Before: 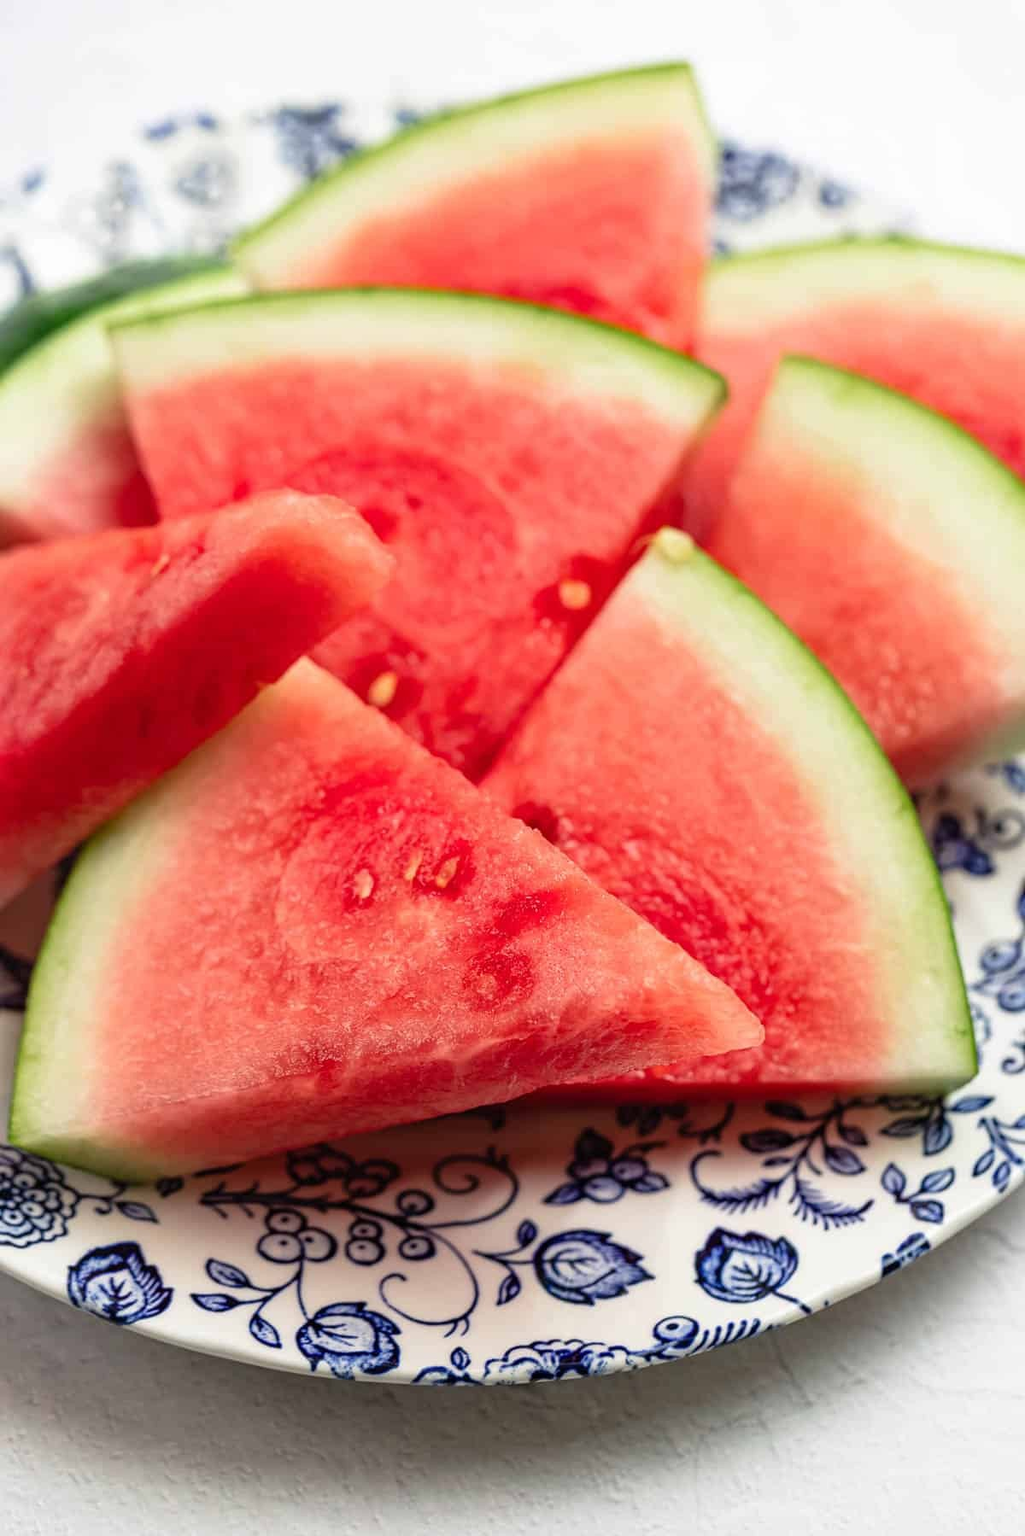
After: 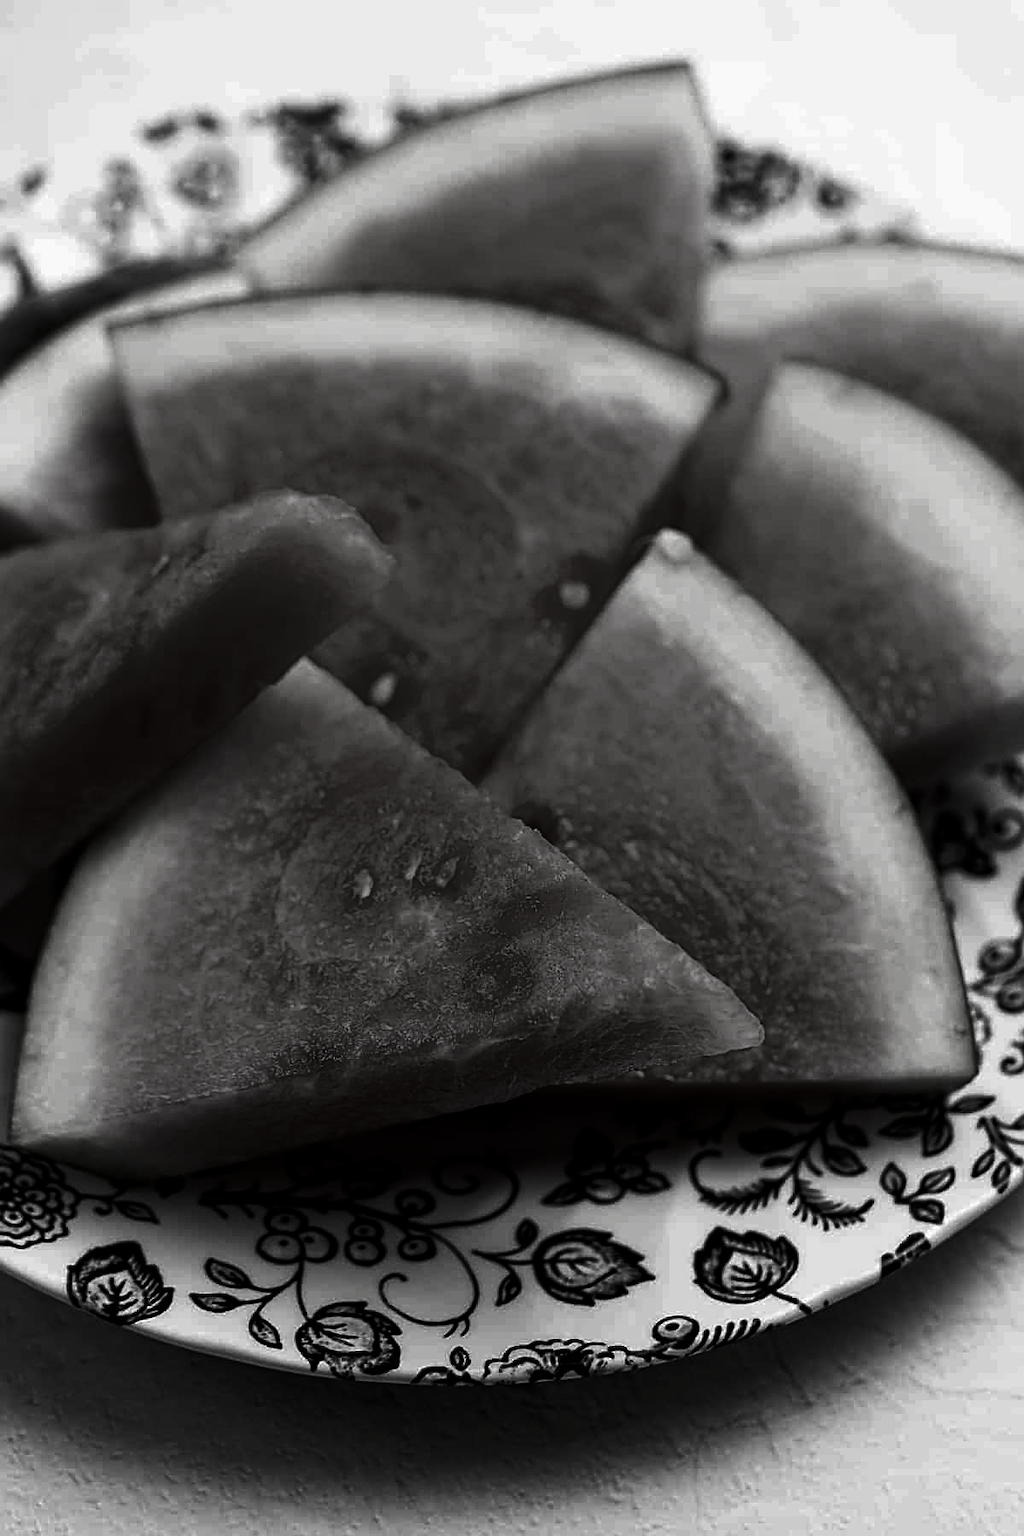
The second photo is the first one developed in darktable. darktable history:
sharpen: on, module defaults
contrast brightness saturation: contrast 0.019, brightness -0.988, saturation -0.981
